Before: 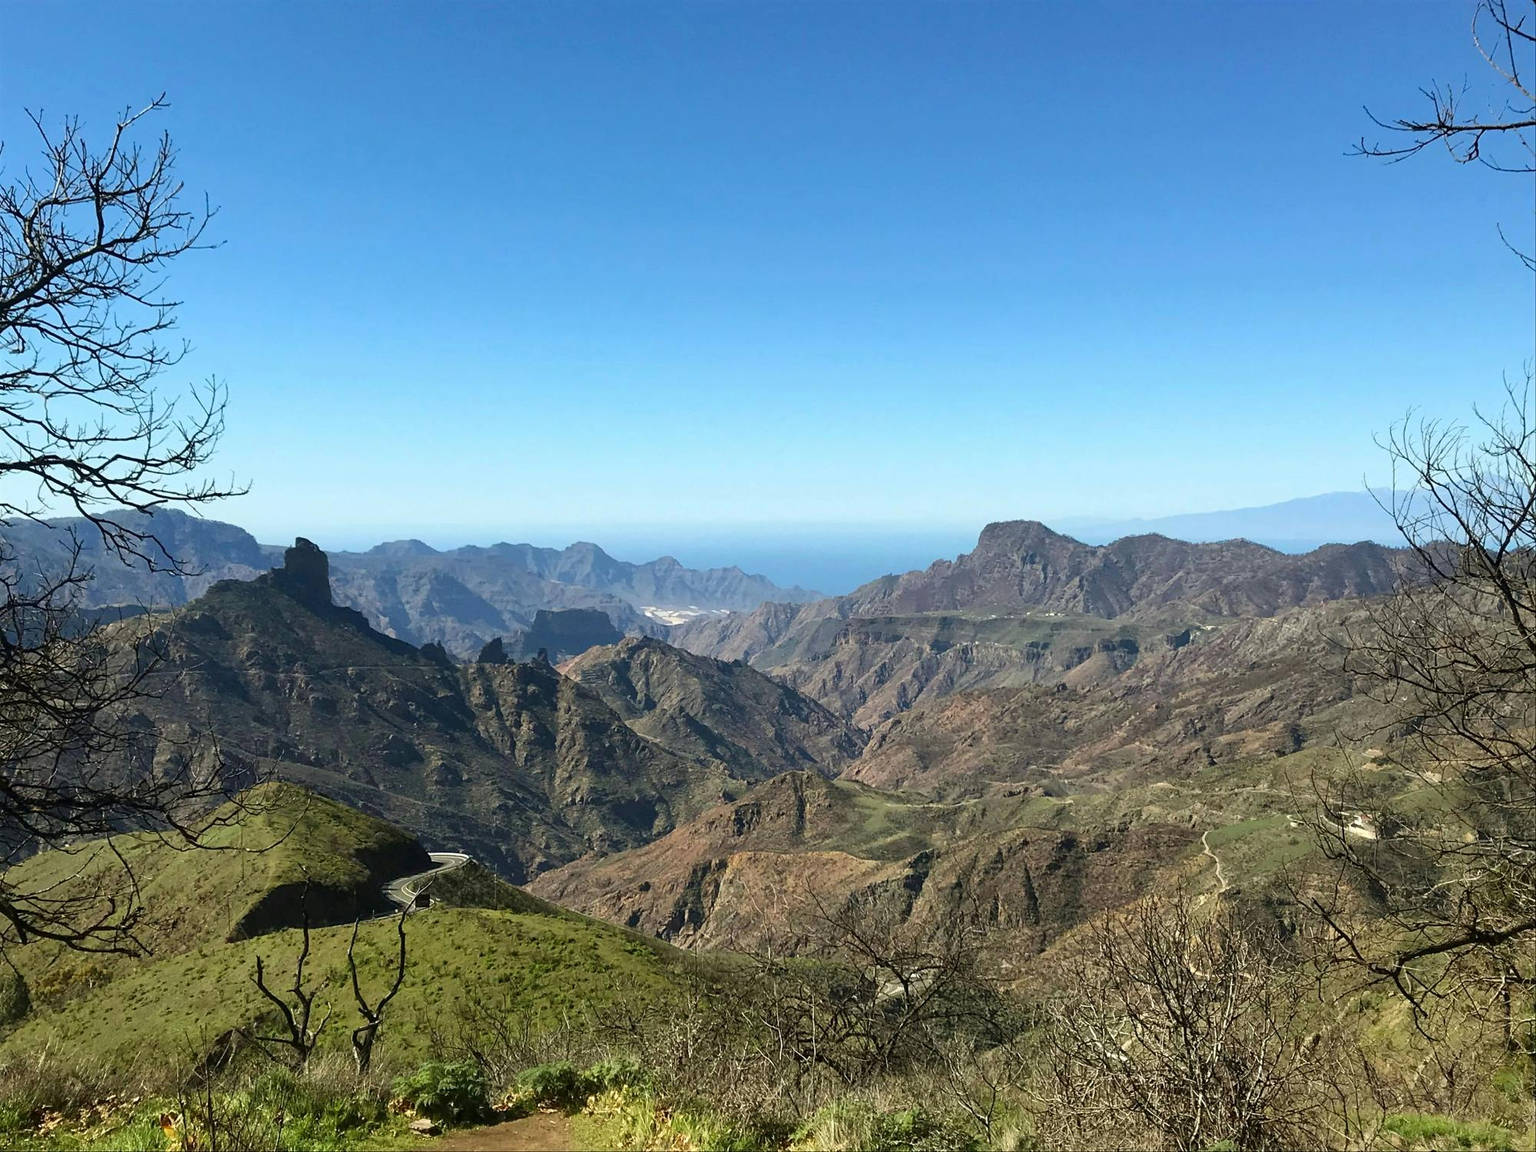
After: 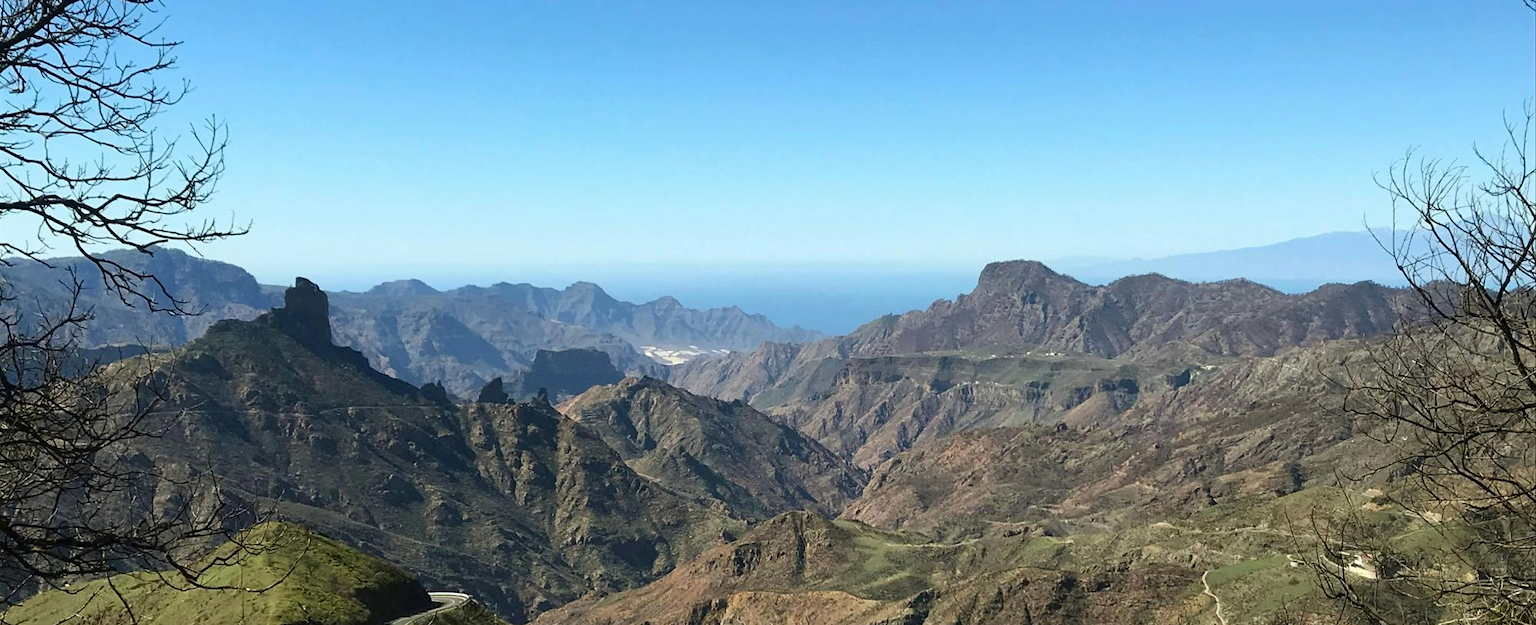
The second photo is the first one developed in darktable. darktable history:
crop and rotate: top 22.635%, bottom 23.001%
